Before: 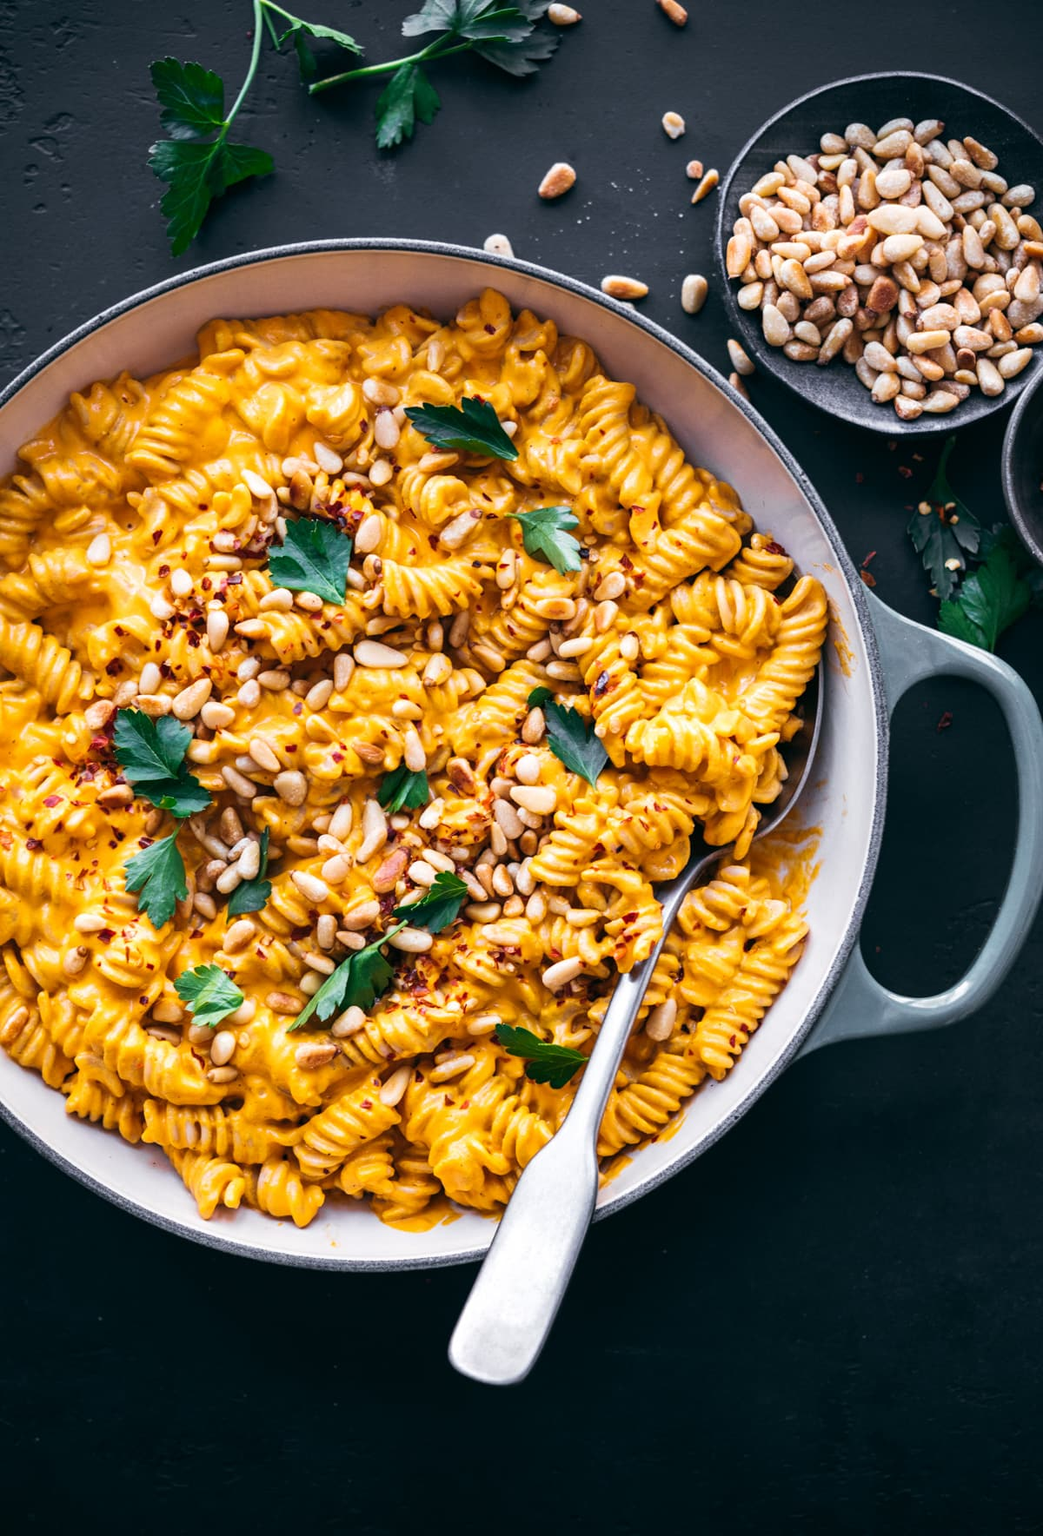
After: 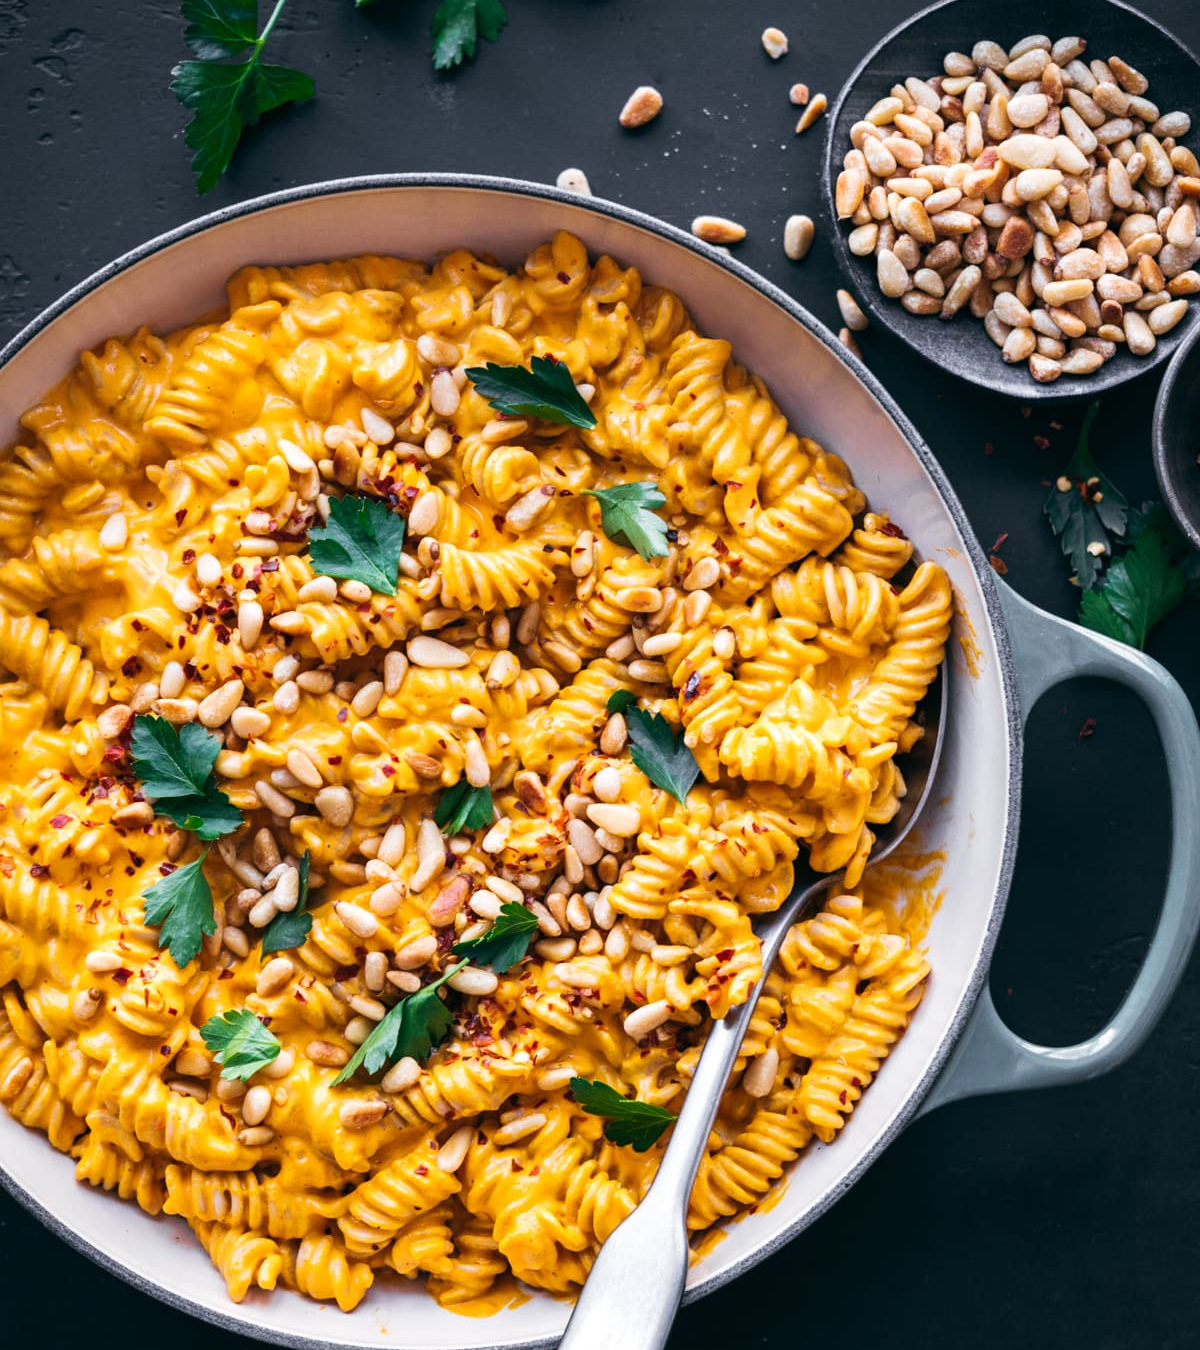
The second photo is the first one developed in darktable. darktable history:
exposure: exposure 0.014 EV, compensate highlight preservation false
crop: top 5.731%, bottom 17.881%
